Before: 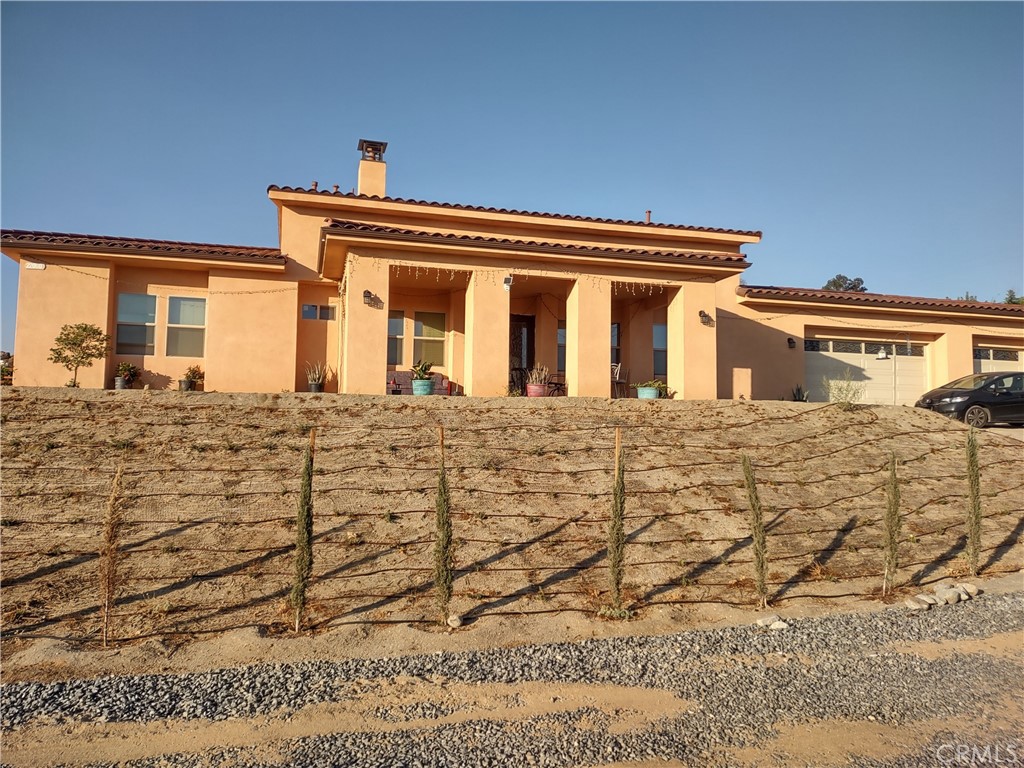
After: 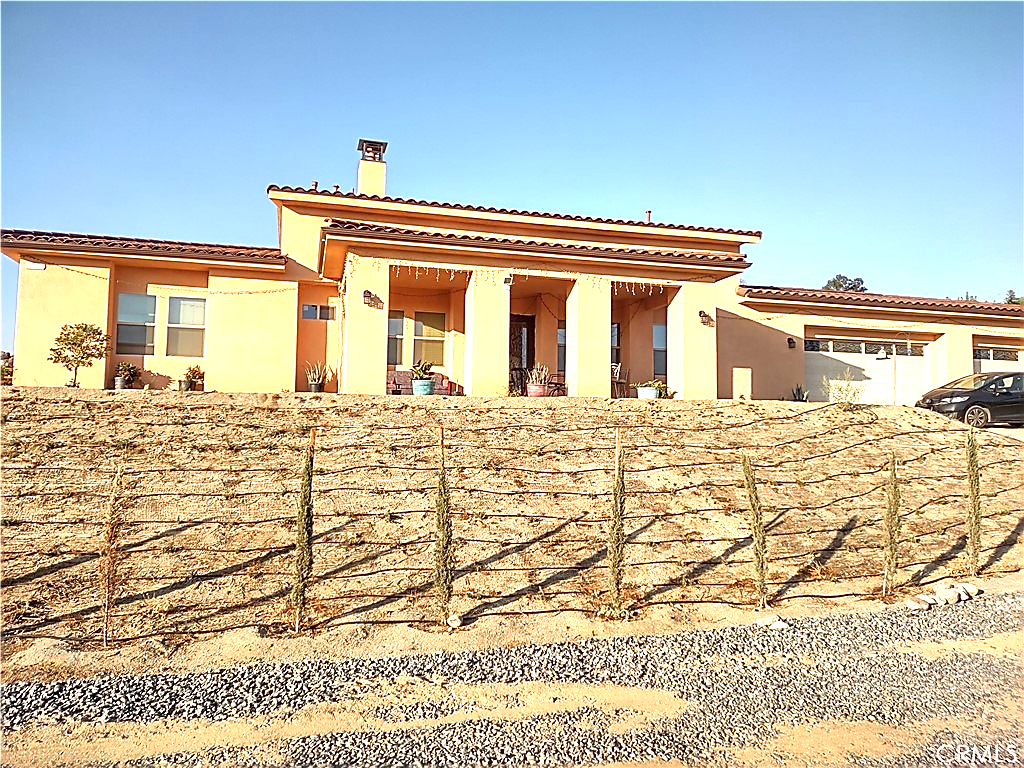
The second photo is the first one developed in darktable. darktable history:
sharpen: radius 1.411, amount 1.25, threshold 0.739
exposure: black level correction 0, exposure 1.19 EV, compensate exposure bias true, compensate highlight preservation false
local contrast: mode bilateral grid, contrast 99, coarseness 100, detail 94%, midtone range 0.2
